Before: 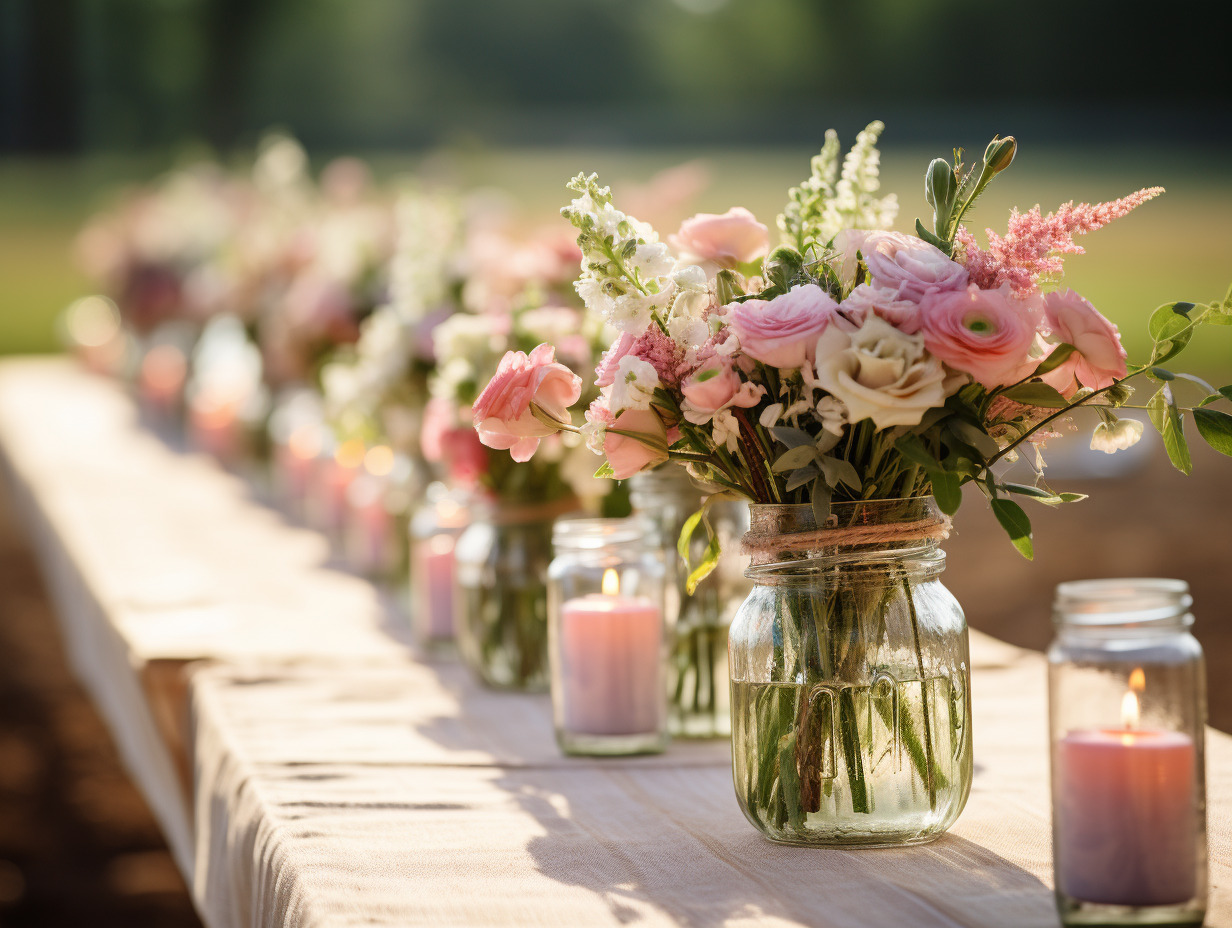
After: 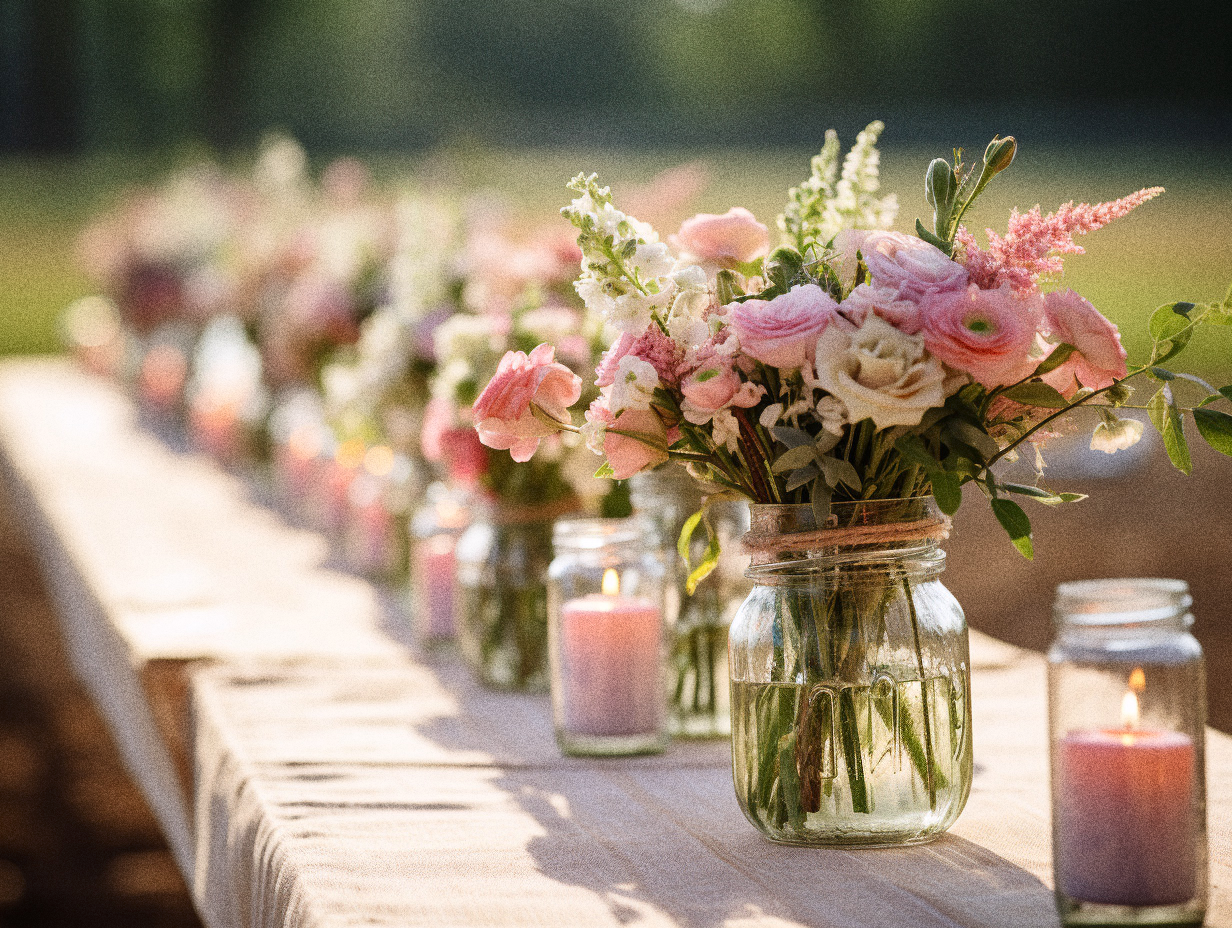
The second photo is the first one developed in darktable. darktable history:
tone equalizer: on, module defaults
grain: strength 49.07%
white balance: red 1.004, blue 1.024
